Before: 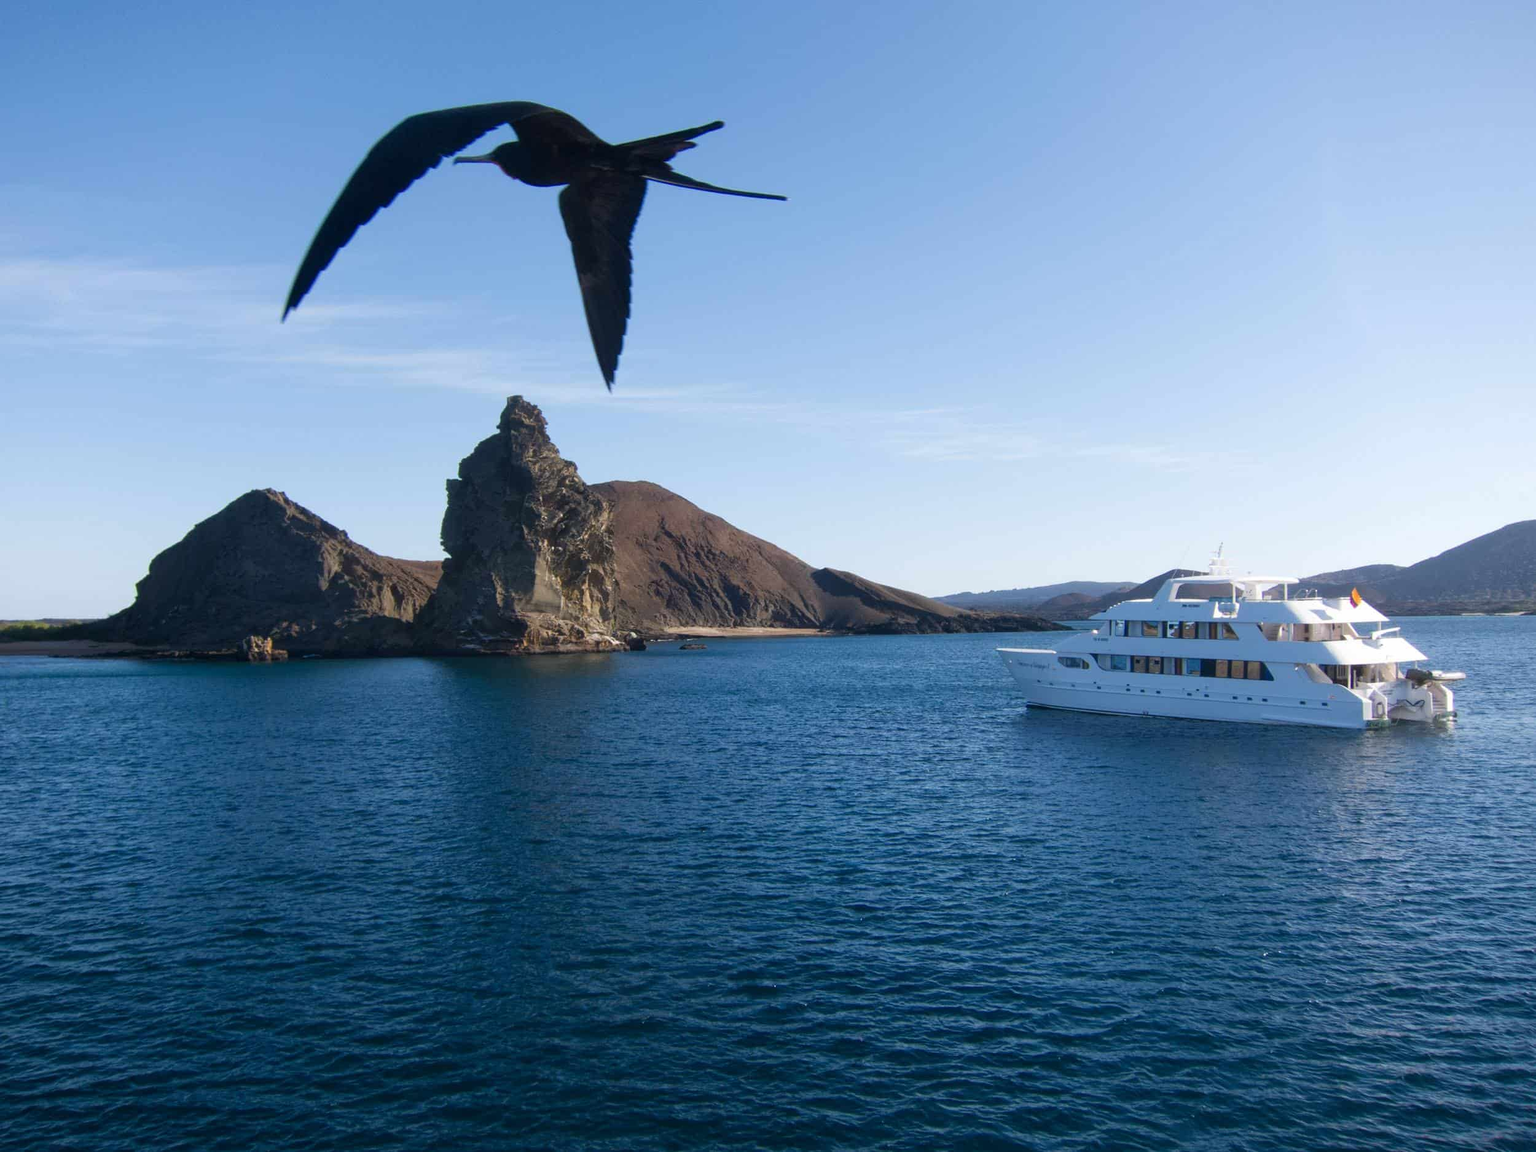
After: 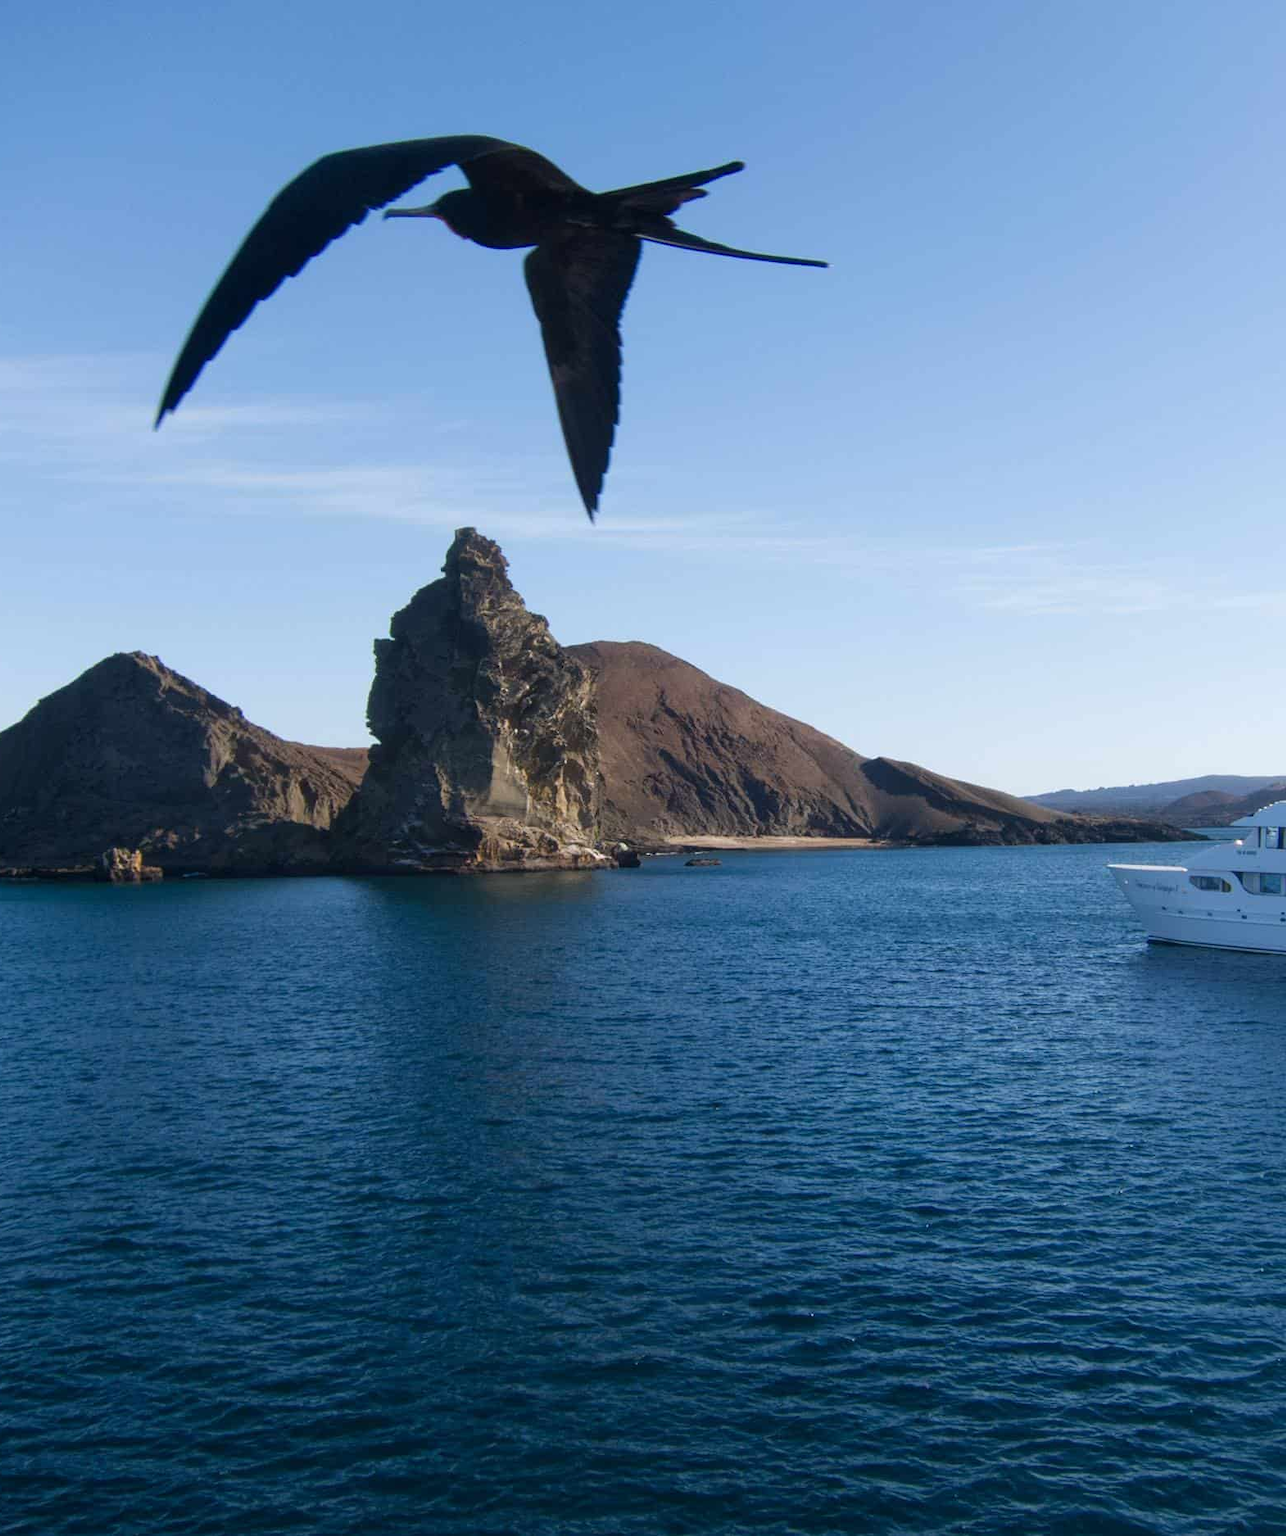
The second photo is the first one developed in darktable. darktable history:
crop: left 10.832%, right 26.328%
